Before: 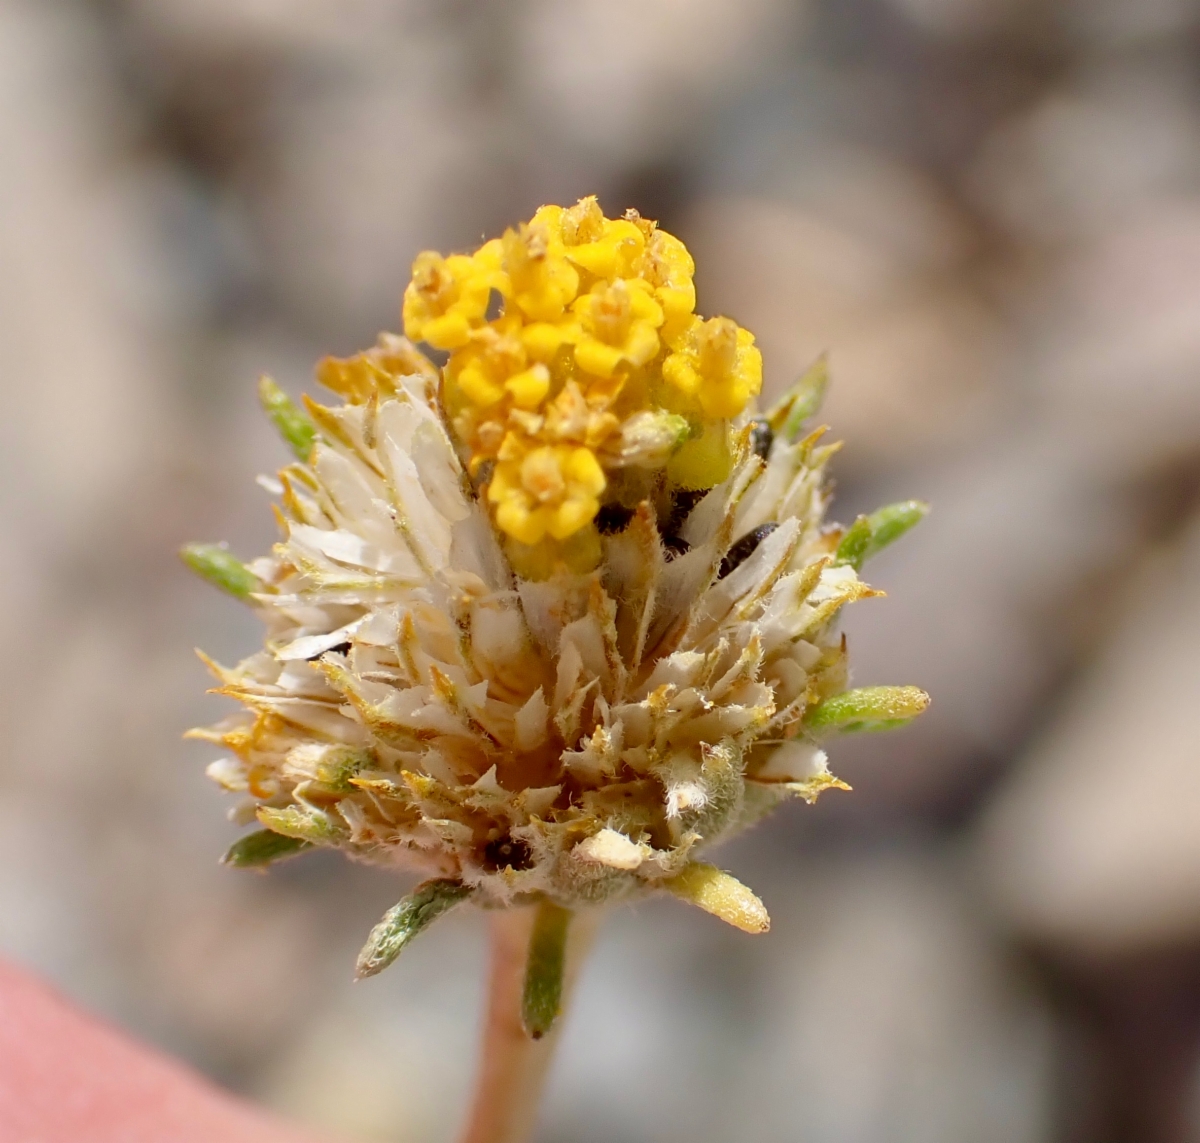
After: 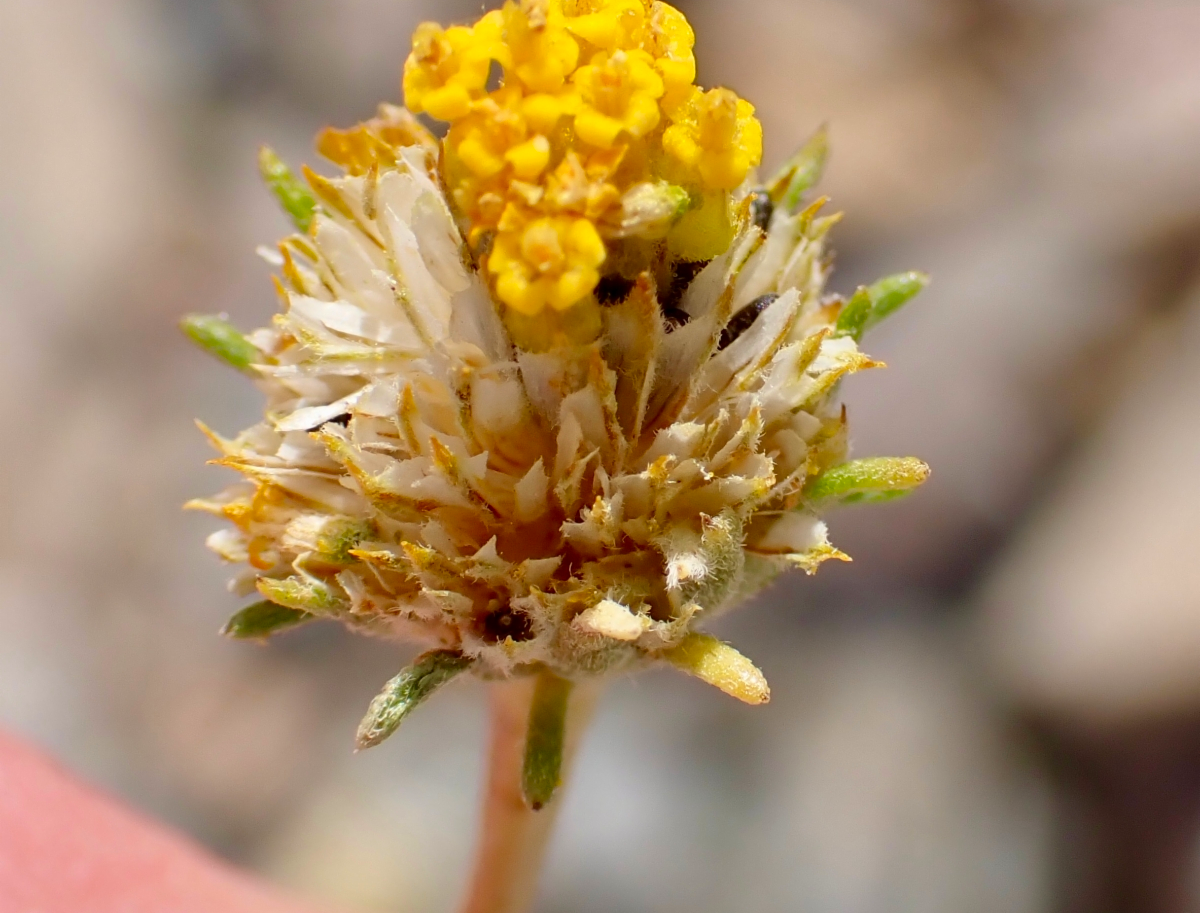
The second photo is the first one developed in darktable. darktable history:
contrast brightness saturation: saturation 0.179
crop and rotate: top 20.039%
